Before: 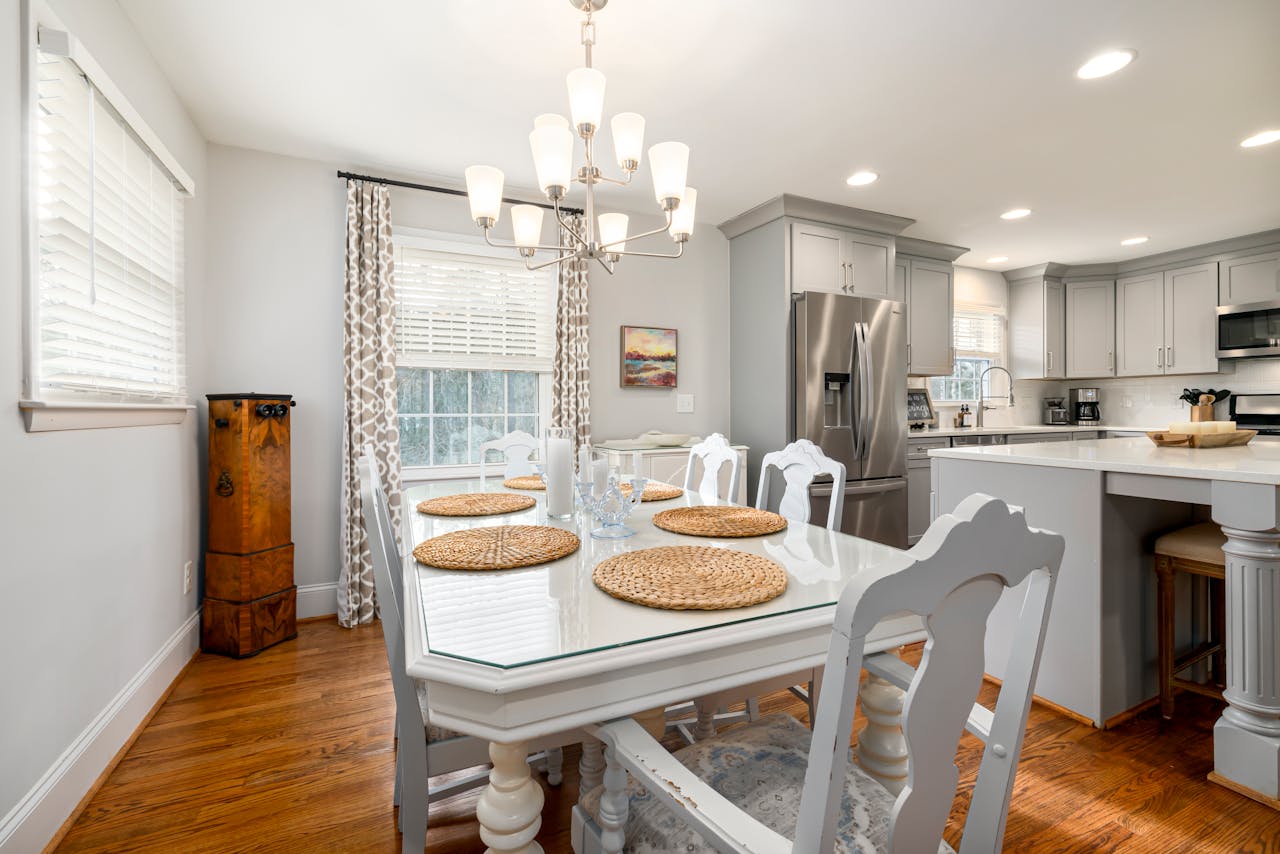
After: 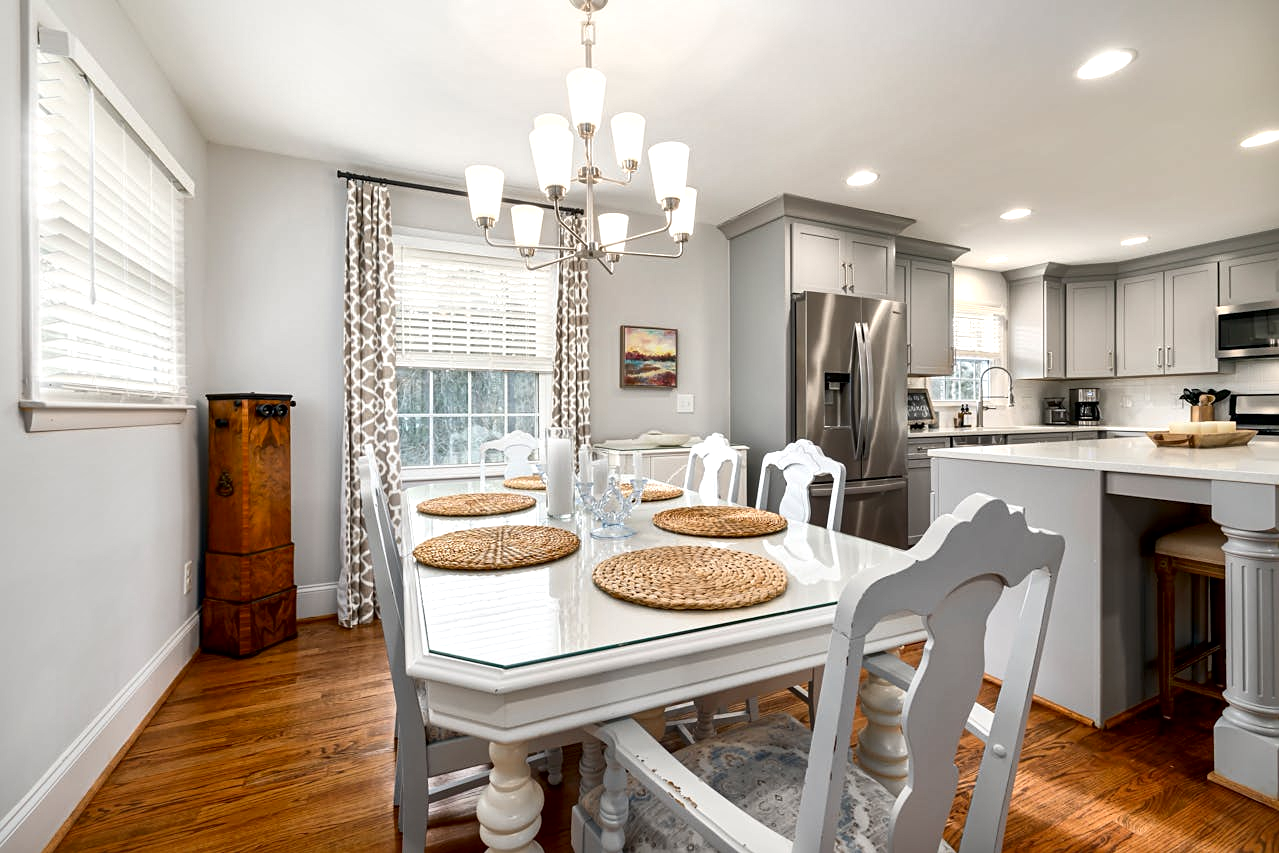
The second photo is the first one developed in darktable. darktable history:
sharpen: amount 0.215
local contrast: mode bilateral grid, contrast 100, coarseness 100, detail 165%, midtone range 0.2
